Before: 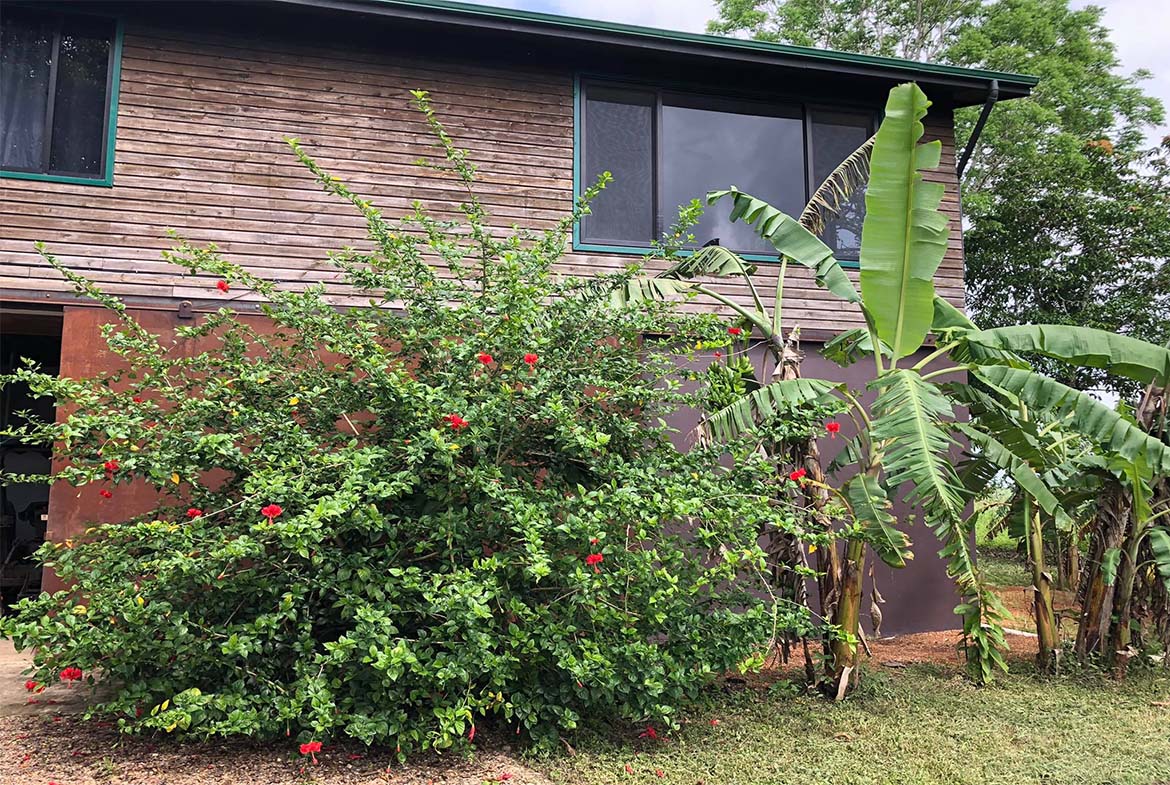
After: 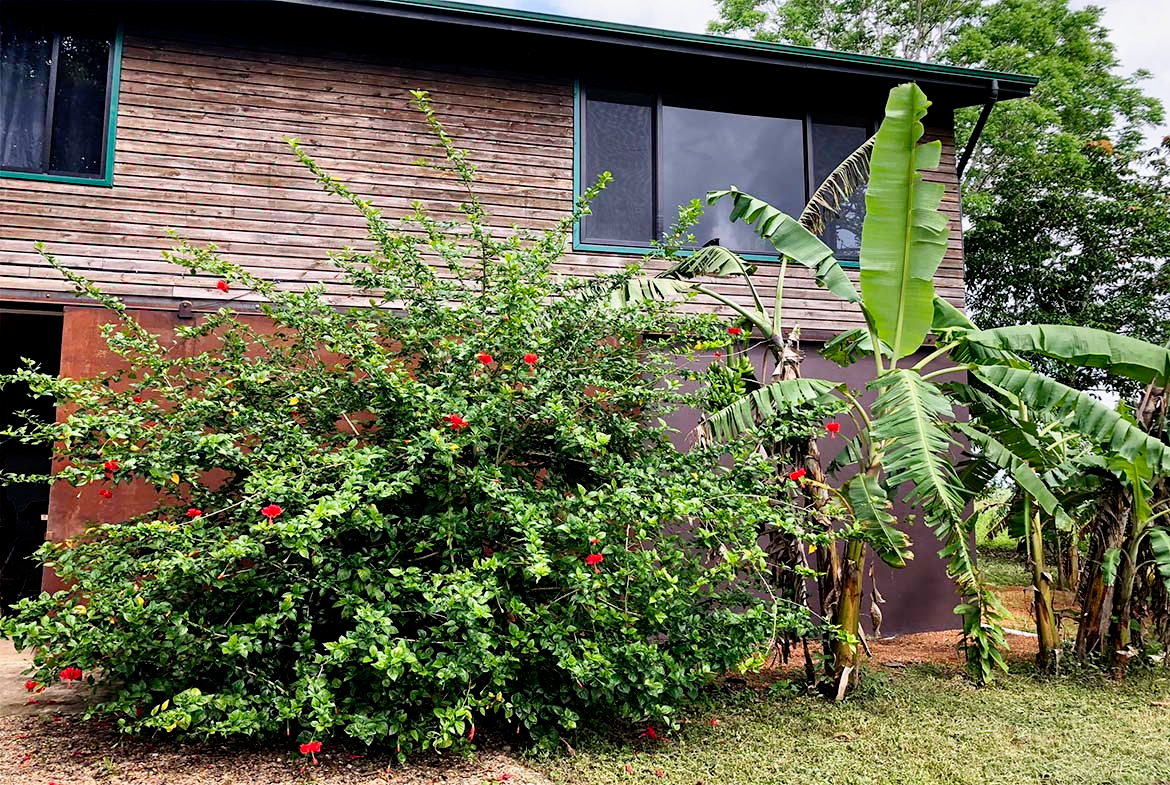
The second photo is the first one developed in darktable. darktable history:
filmic rgb: black relative exposure -6.3 EV, white relative exposure 2.8 EV, threshold 3 EV, target black luminance 0%, hardness 4.6, latitude 67.35%, contrast 1.292, shadows ↔ highlights balance -3.5%, preserve chrominance no, color science v4 (2020), contrast in shadows soft, enable highlight reconstruction true
shadows and highlights: soften with gaussian
rotate and perspective: automatic cropping original format, crop left 0, crop top 0
